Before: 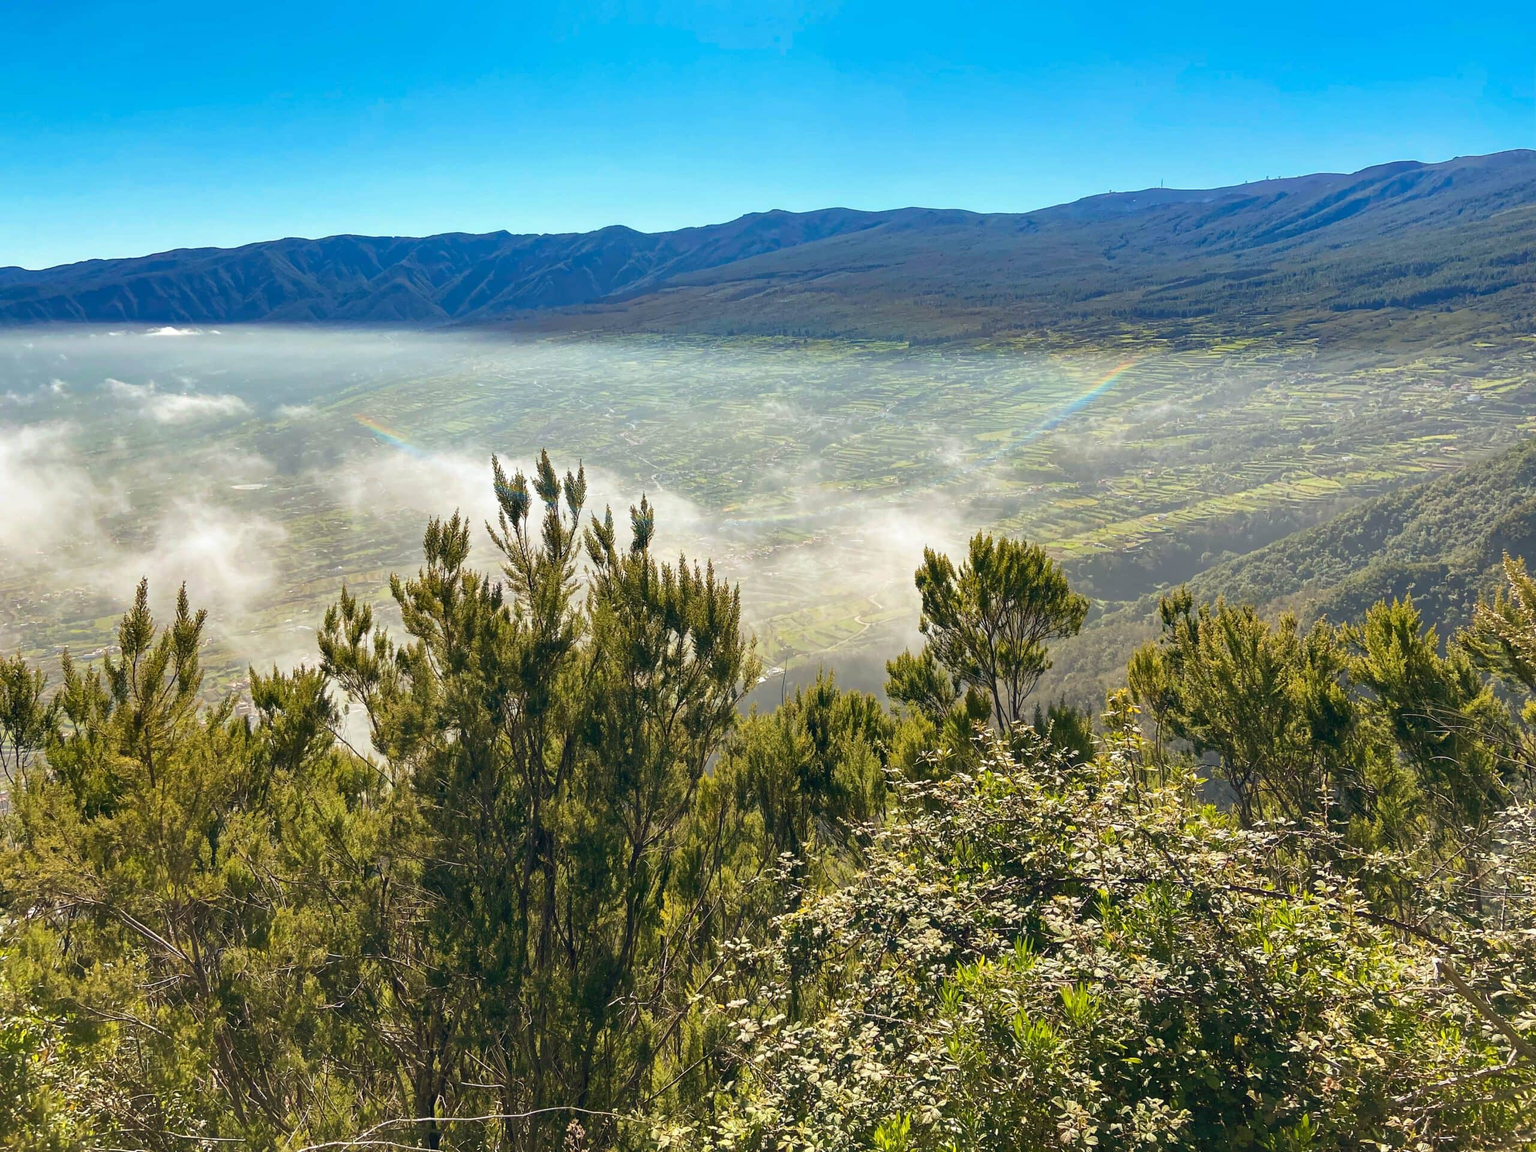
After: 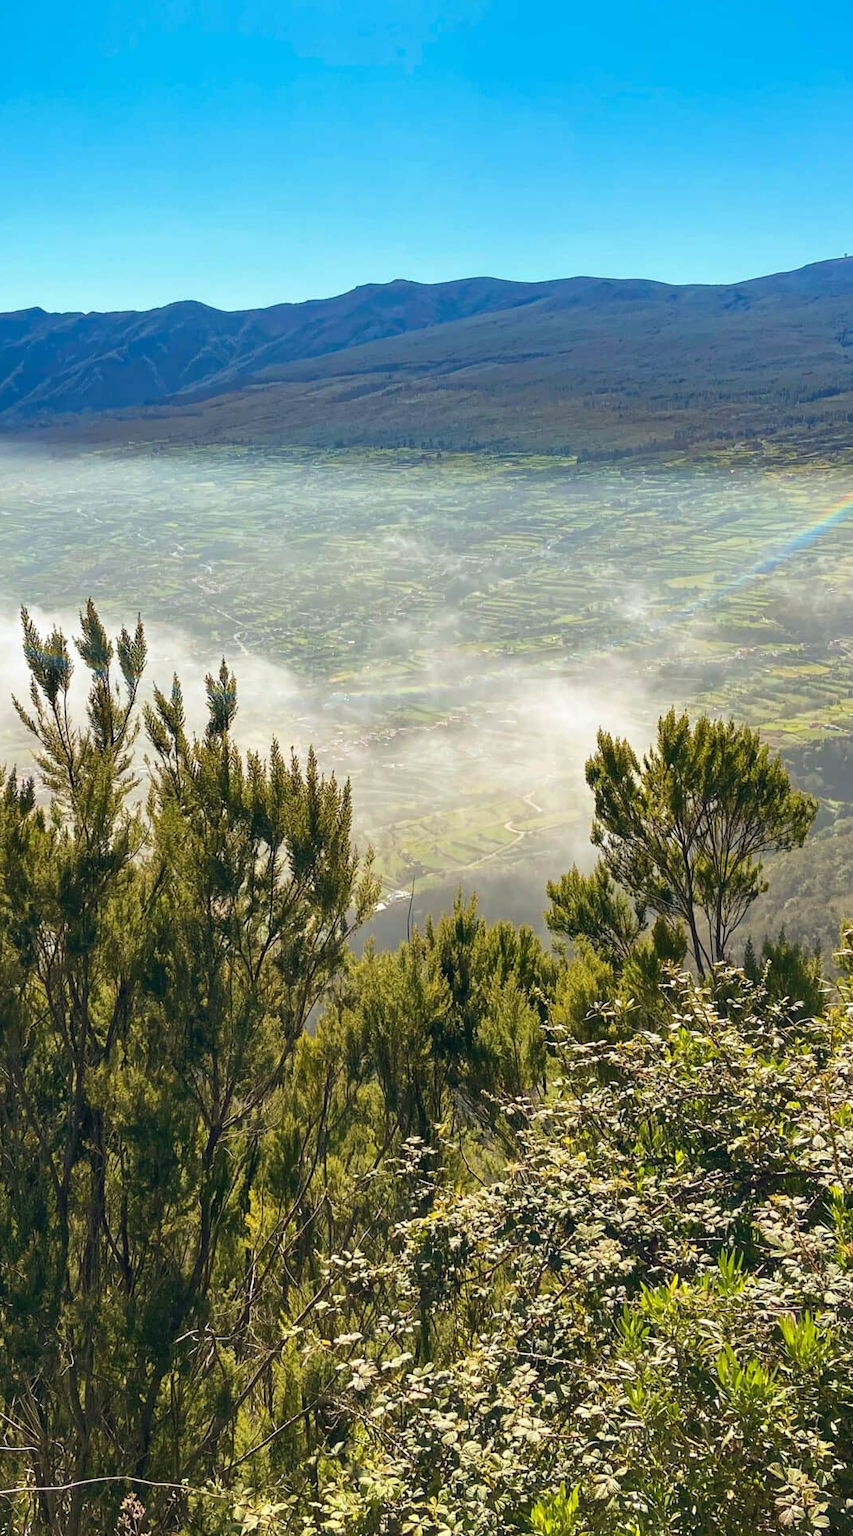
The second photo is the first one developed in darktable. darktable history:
crop: left 31.023%, right 27.322%
